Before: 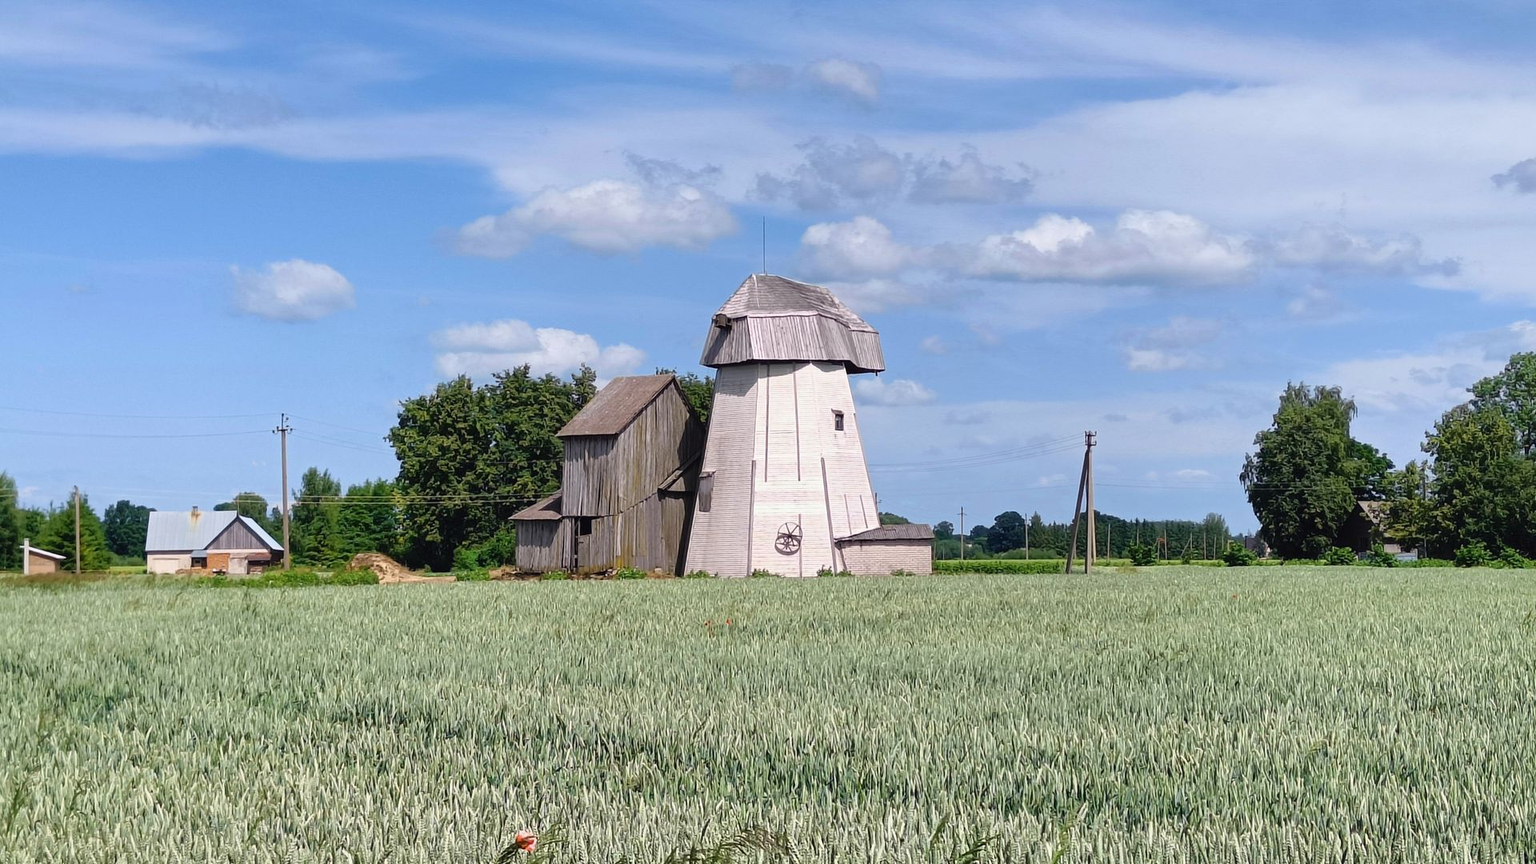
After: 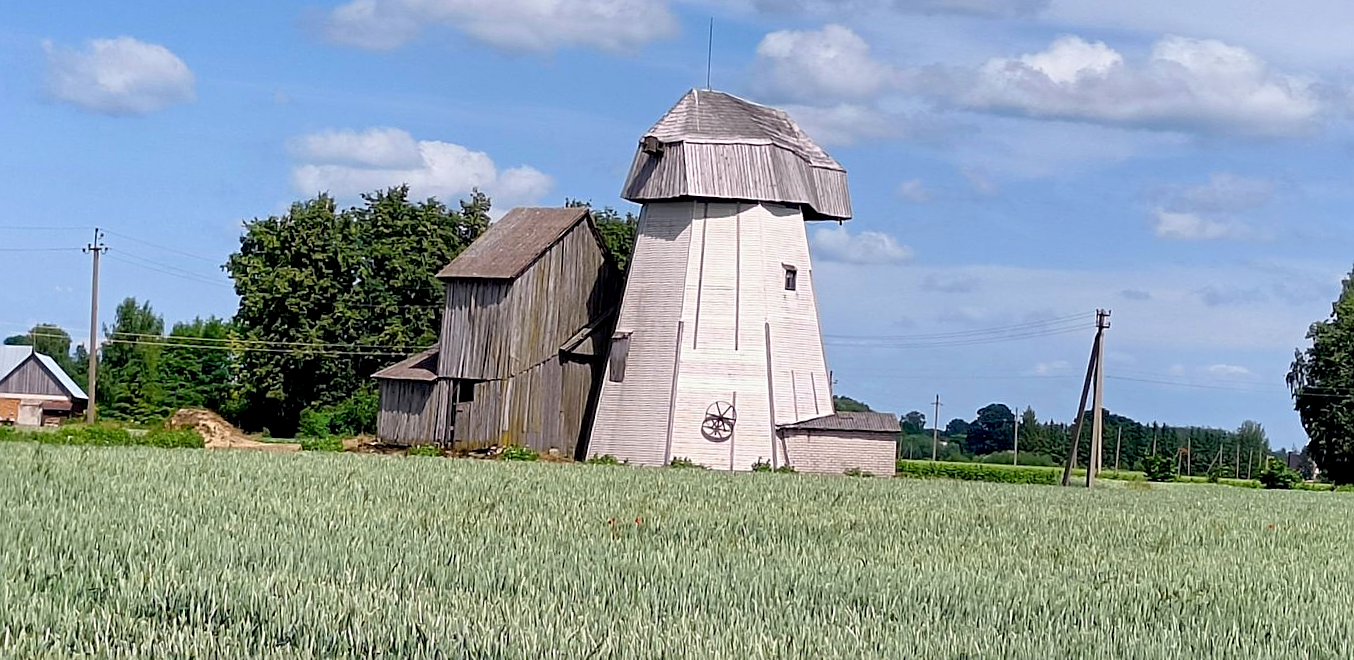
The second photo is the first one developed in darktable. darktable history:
sharpen: on, module defaults
exposure: black level correction 0.009, compensate highlight preservation false
crop and rotate: angle -3.37°, left 9.79%, top 20.73%, right 12.42%, bottom 11.82%
